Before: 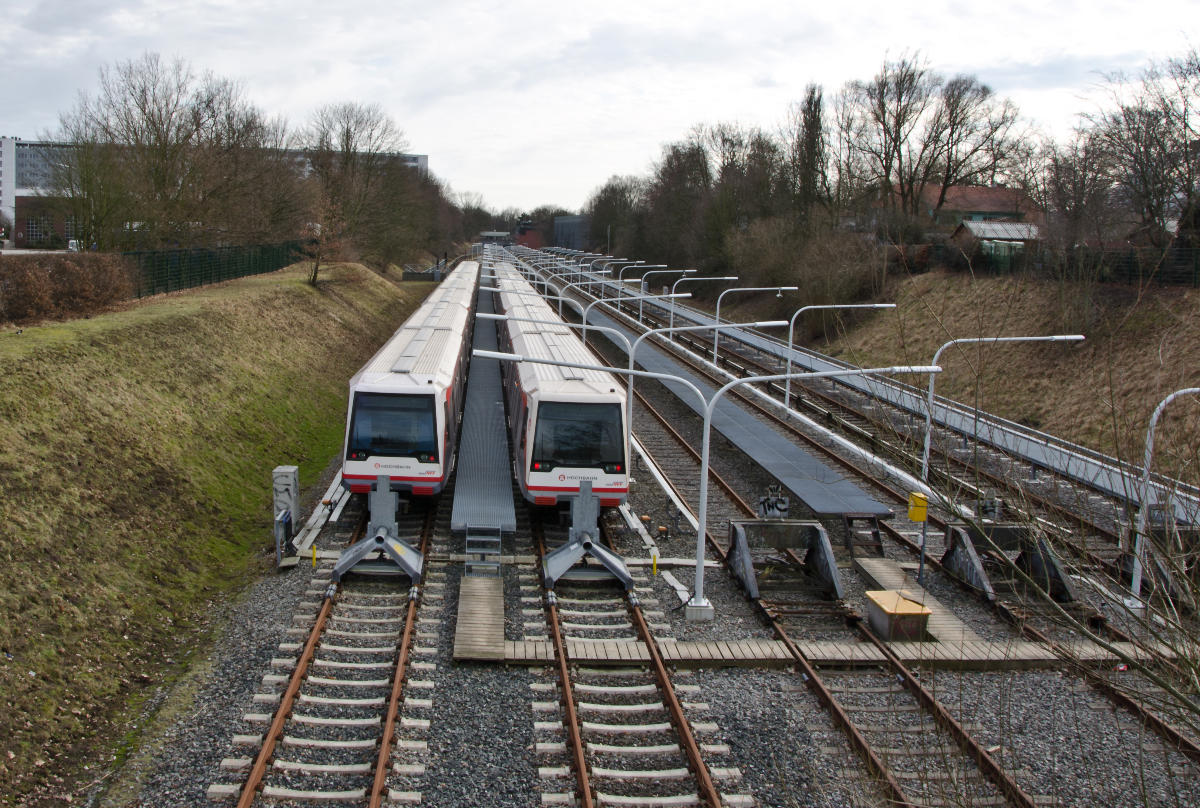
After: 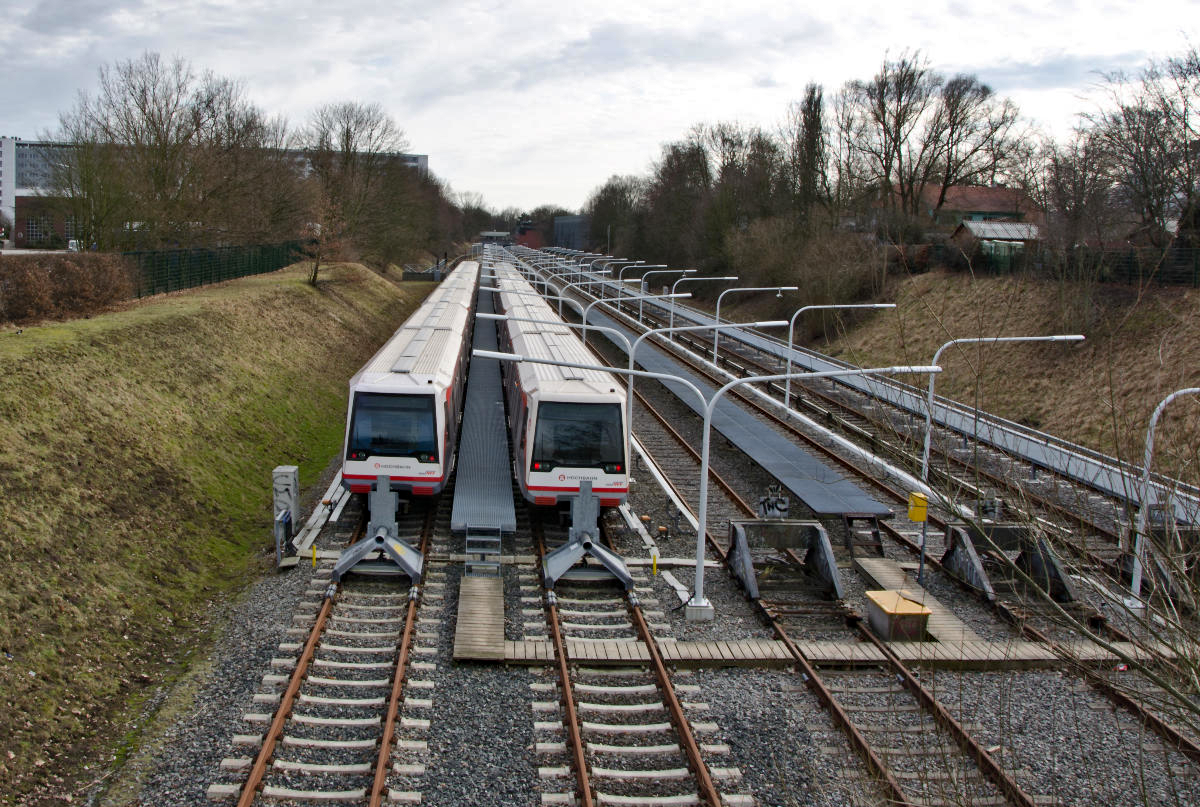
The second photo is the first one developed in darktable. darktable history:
crop: bottom 0.071%
haze removal: compatibility mode true, adaptive false
shadows and highlights: shadows 32.83, highlights -47.7, soften with gaussian
